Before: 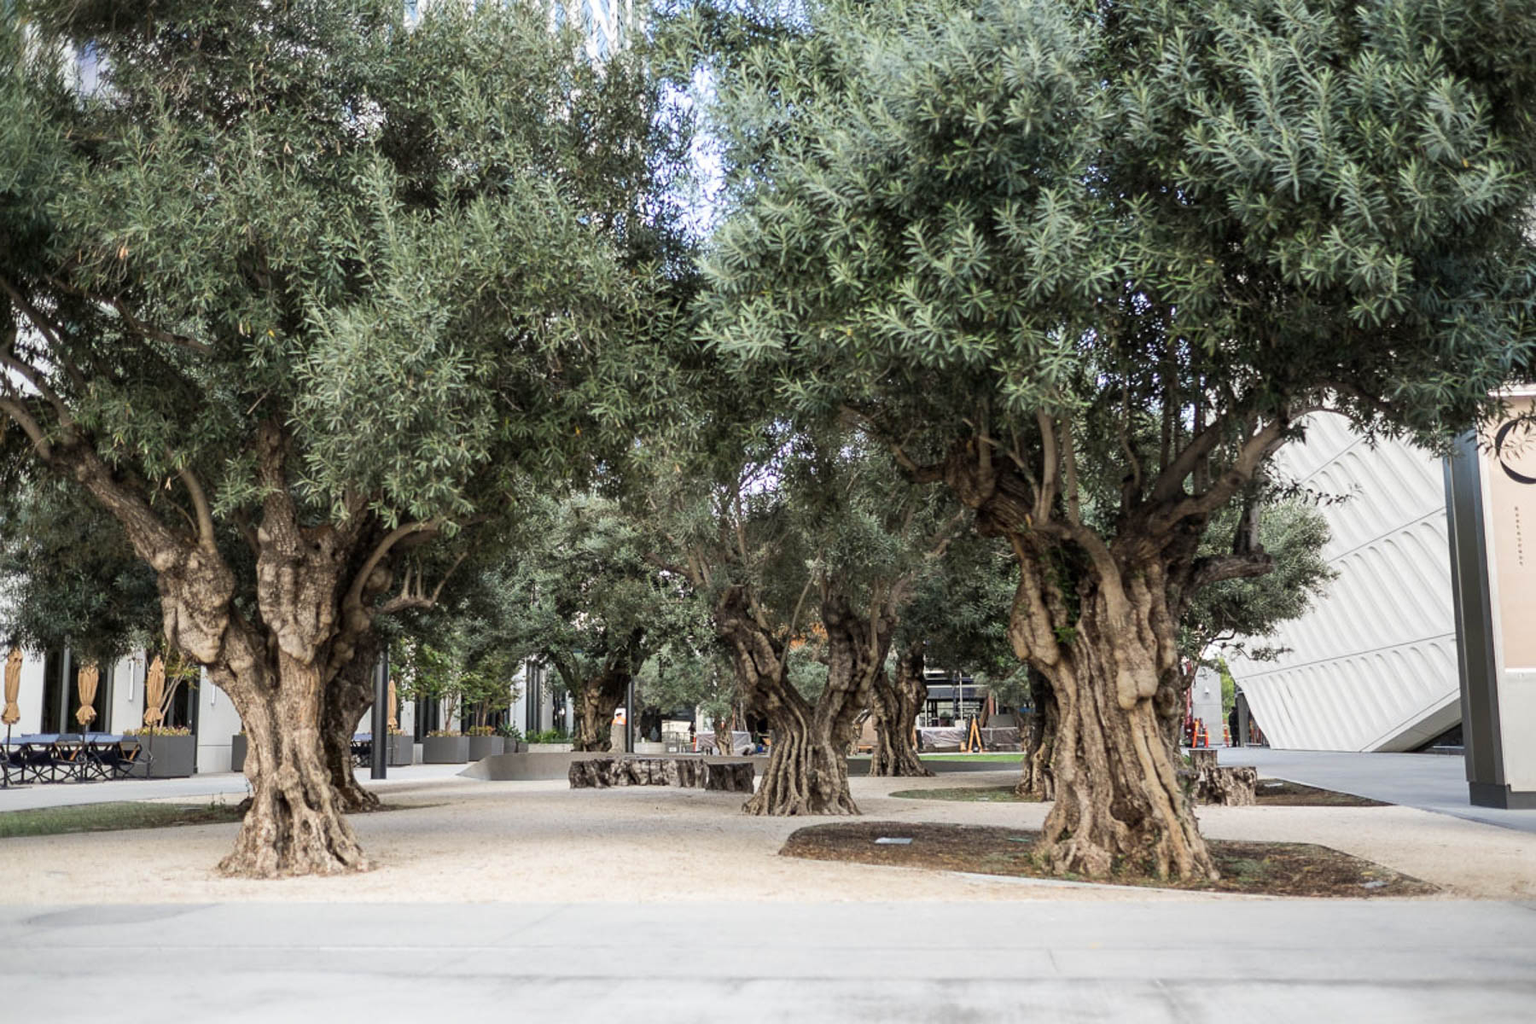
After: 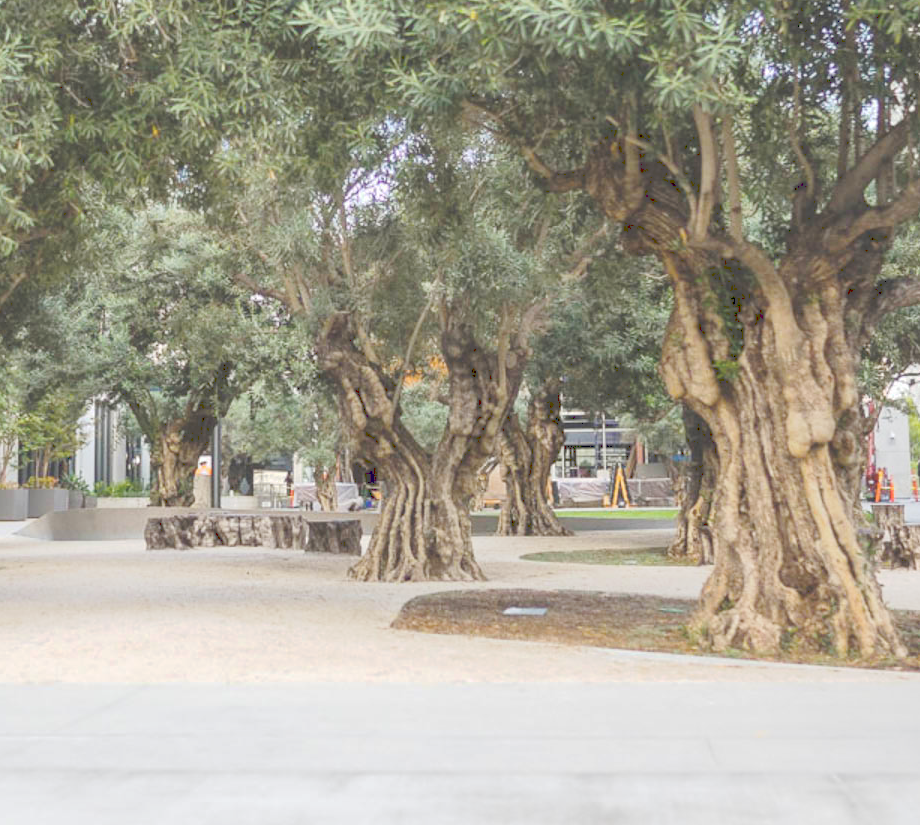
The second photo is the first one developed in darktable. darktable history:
color balance rgb: linear chroma grading › global chroma 14.915%, perceptual saturation grading › global saturation 30.819%, global vibrance 20.797%
crop and rotate: left 29.013%, top 31.23%, right 19.864%
tone curve: curves: ch0 [(0, 0) (0.003, 0.275) (0.011, 0.288) (0.025, 0.309) (0.044, 0.326) (0.069, 0.346) (0.1, 0.37) (0.136, 0.396) (0.177, 0.432) (0.224, 0.473) (0.277, 0.516) (0.335, 0.566) (0.399, 0.611) (0.468, 0.661) (0.543, 0.711) (0.623, 0.761) (0.709, 0.817) (0.801, 0.867) (0.898, 0.911) (1, 1)], preserve colors none
